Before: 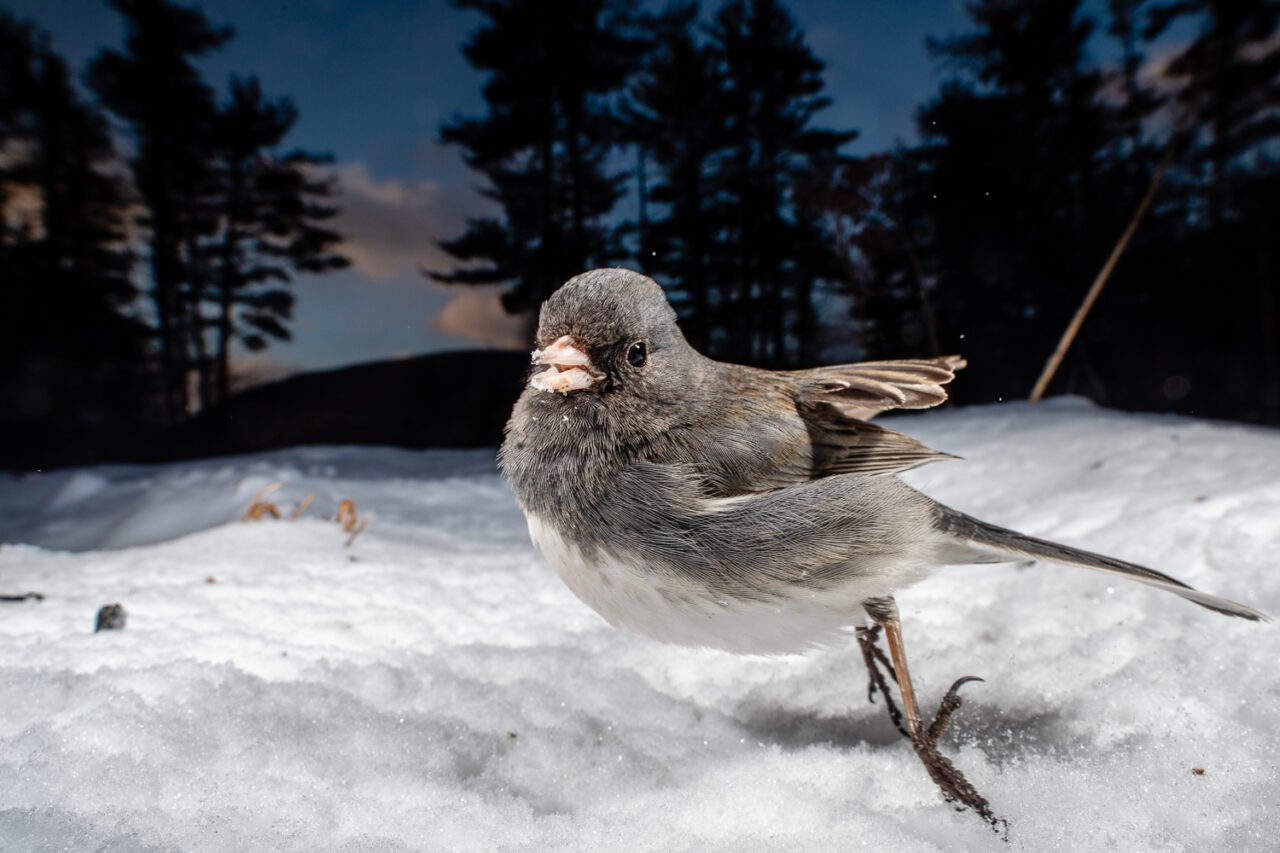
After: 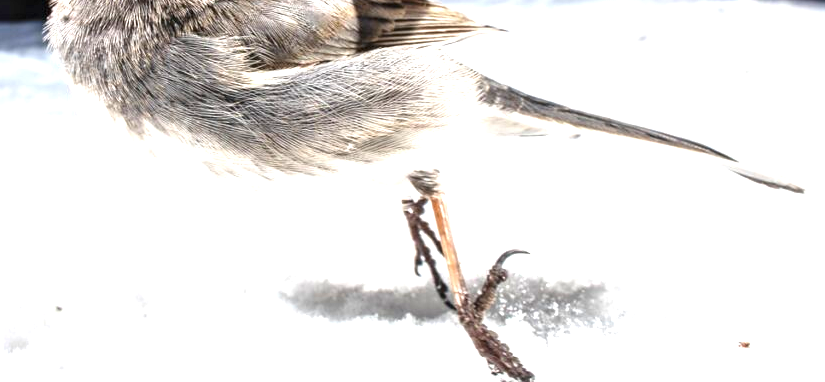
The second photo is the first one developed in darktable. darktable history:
crop and rotate: left 35.509%, top 50.238%, bottom 4.934%
exposure: black level correction 0, exposure 1.675 EV, compensate exposure bias true, compensate highlight preservation false
